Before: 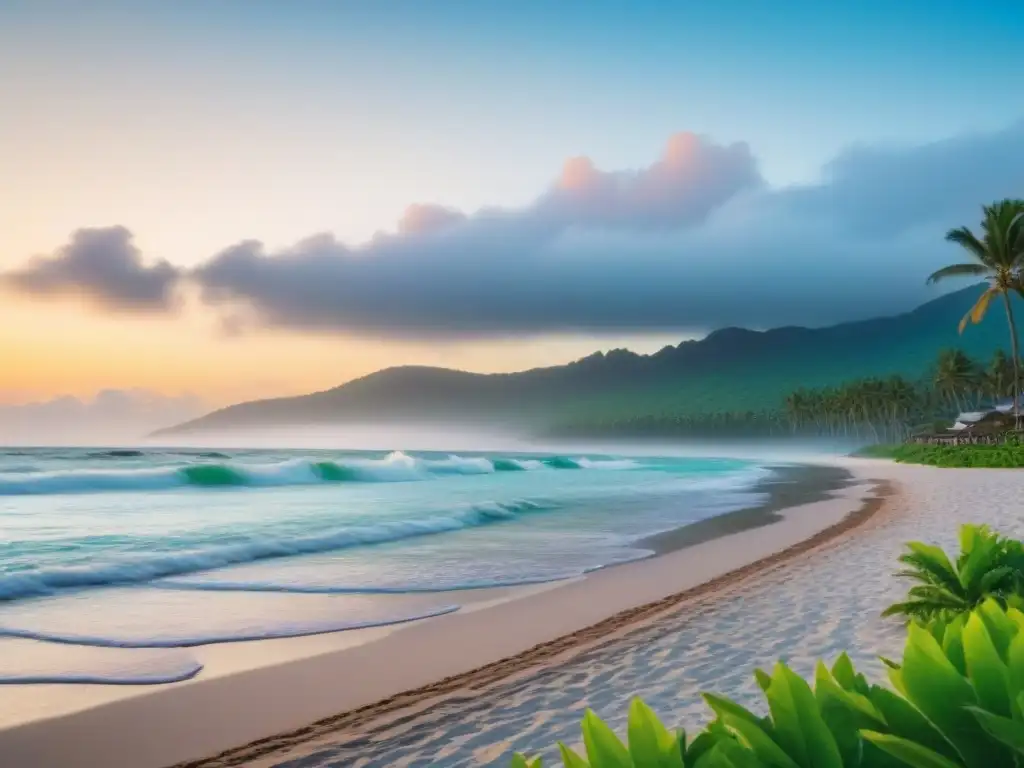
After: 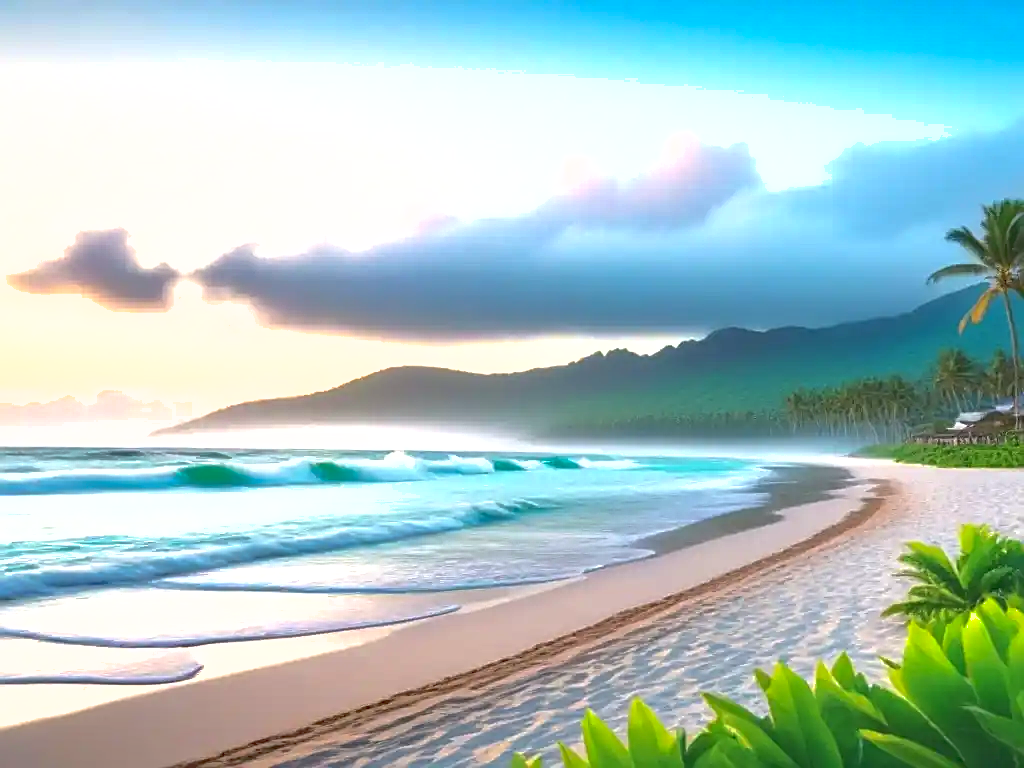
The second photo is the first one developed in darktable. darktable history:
exposure: black level correction 0, exposure 1.001 EV, compensate highlight preservation false
shadows and highlights: on, module defaults
sharpen: on, module defaults
